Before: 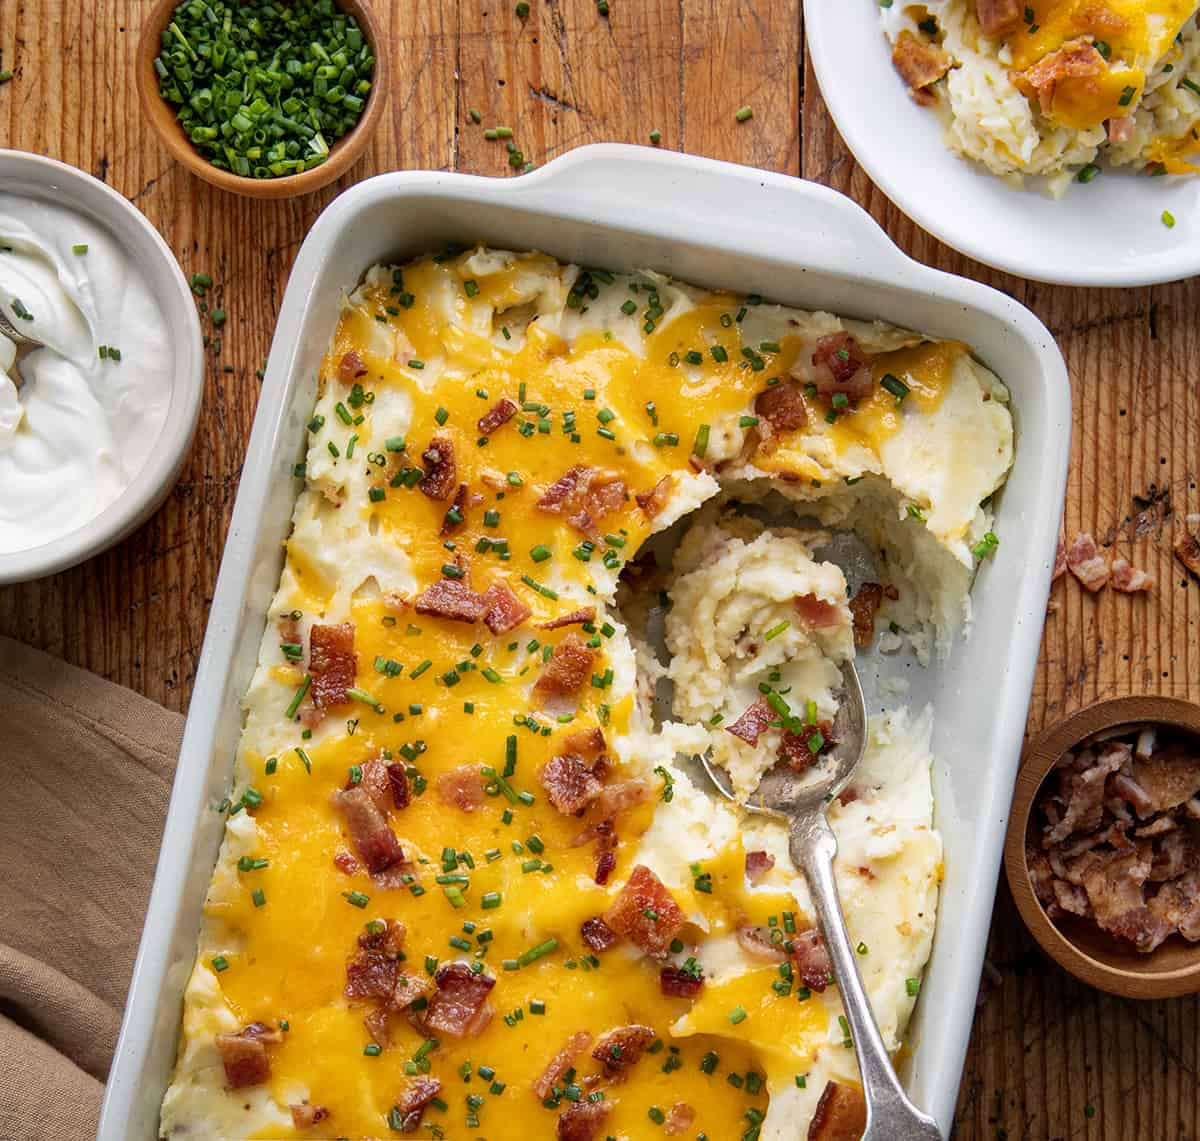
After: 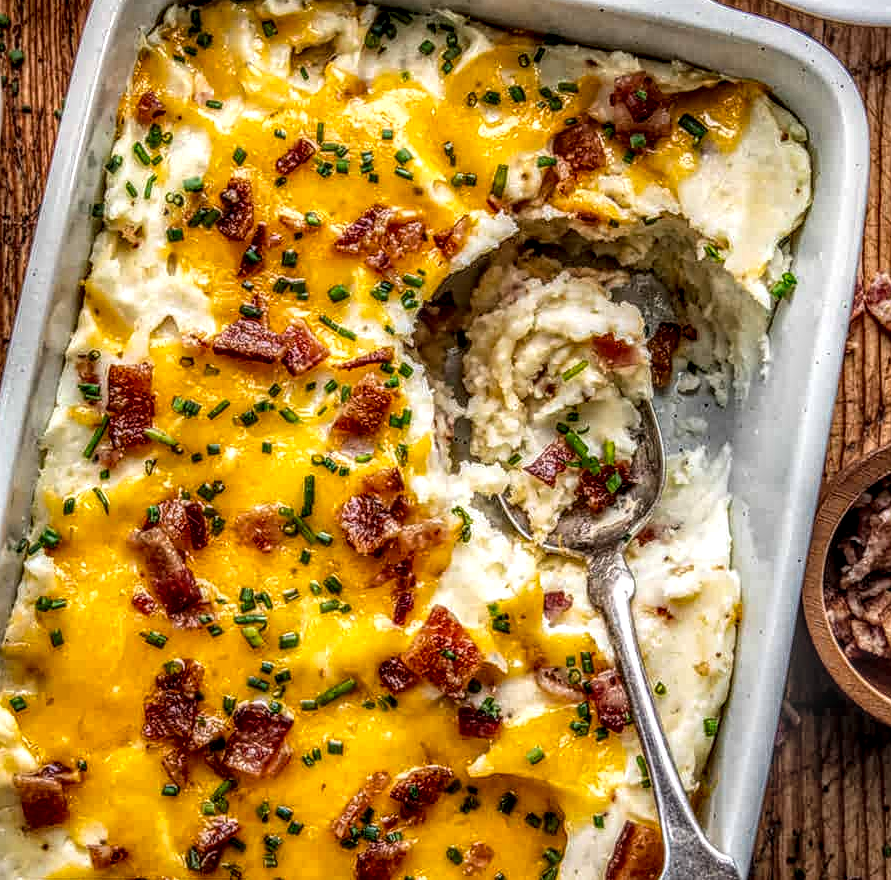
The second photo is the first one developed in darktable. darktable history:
crop: left 16.88%, top 22.819%, right 8.82%
local contrast: highlights 1%, shadows 4%, detail 299%, midtone range 0.299
contrast brightness saturation: contrast -0.104, saturation -0.081
